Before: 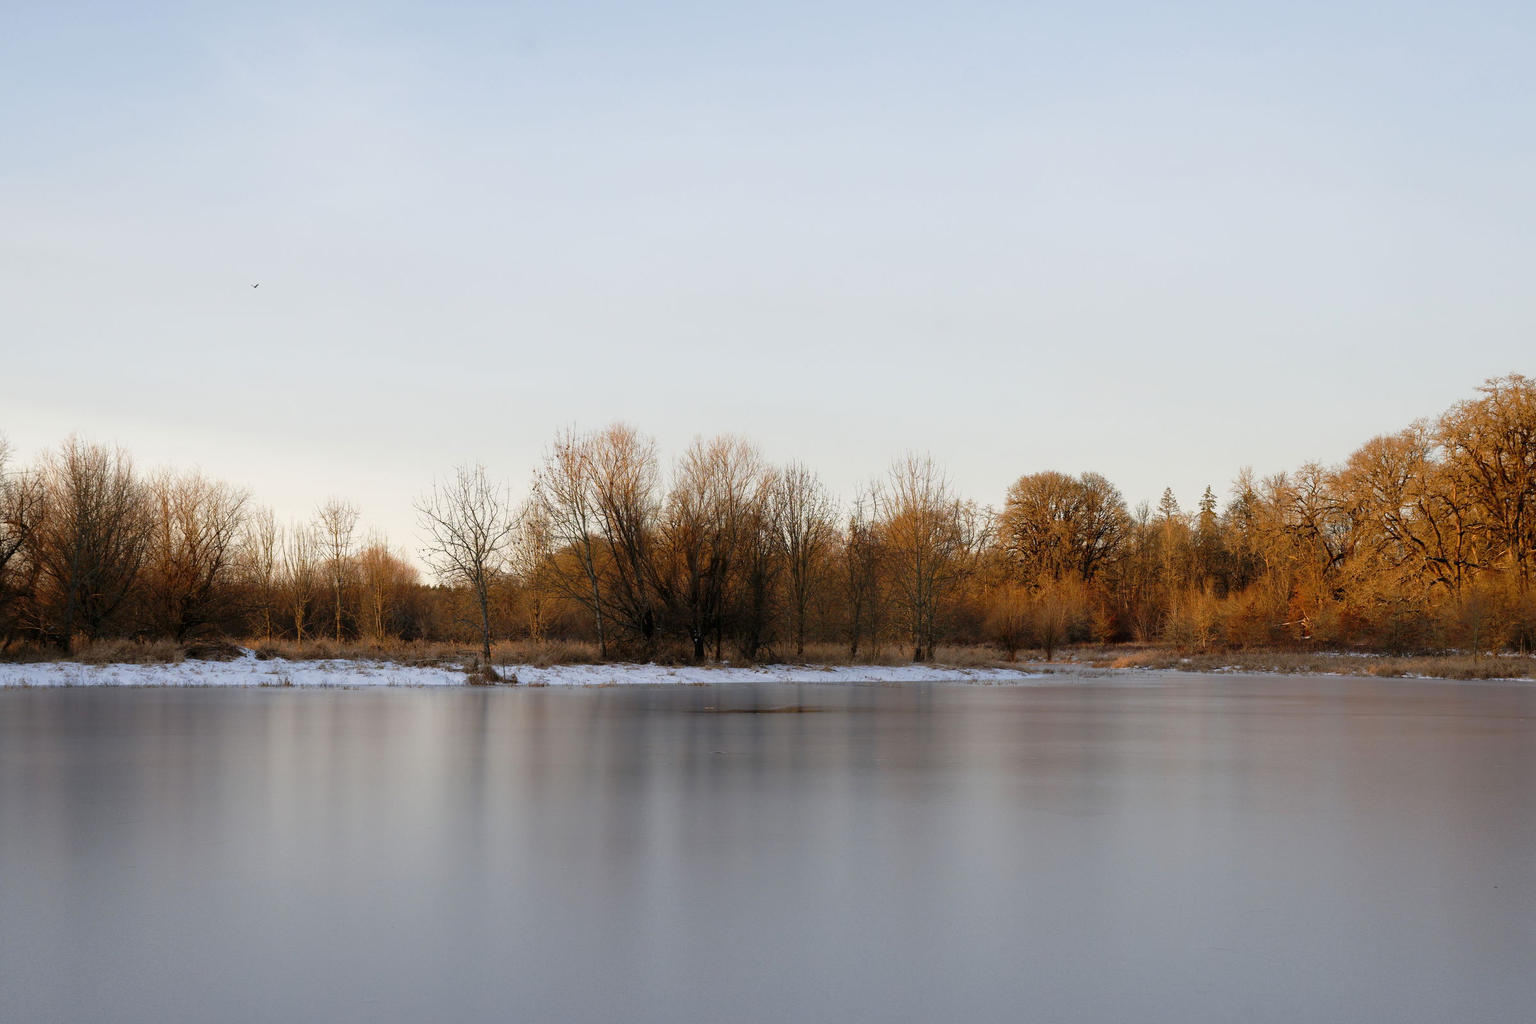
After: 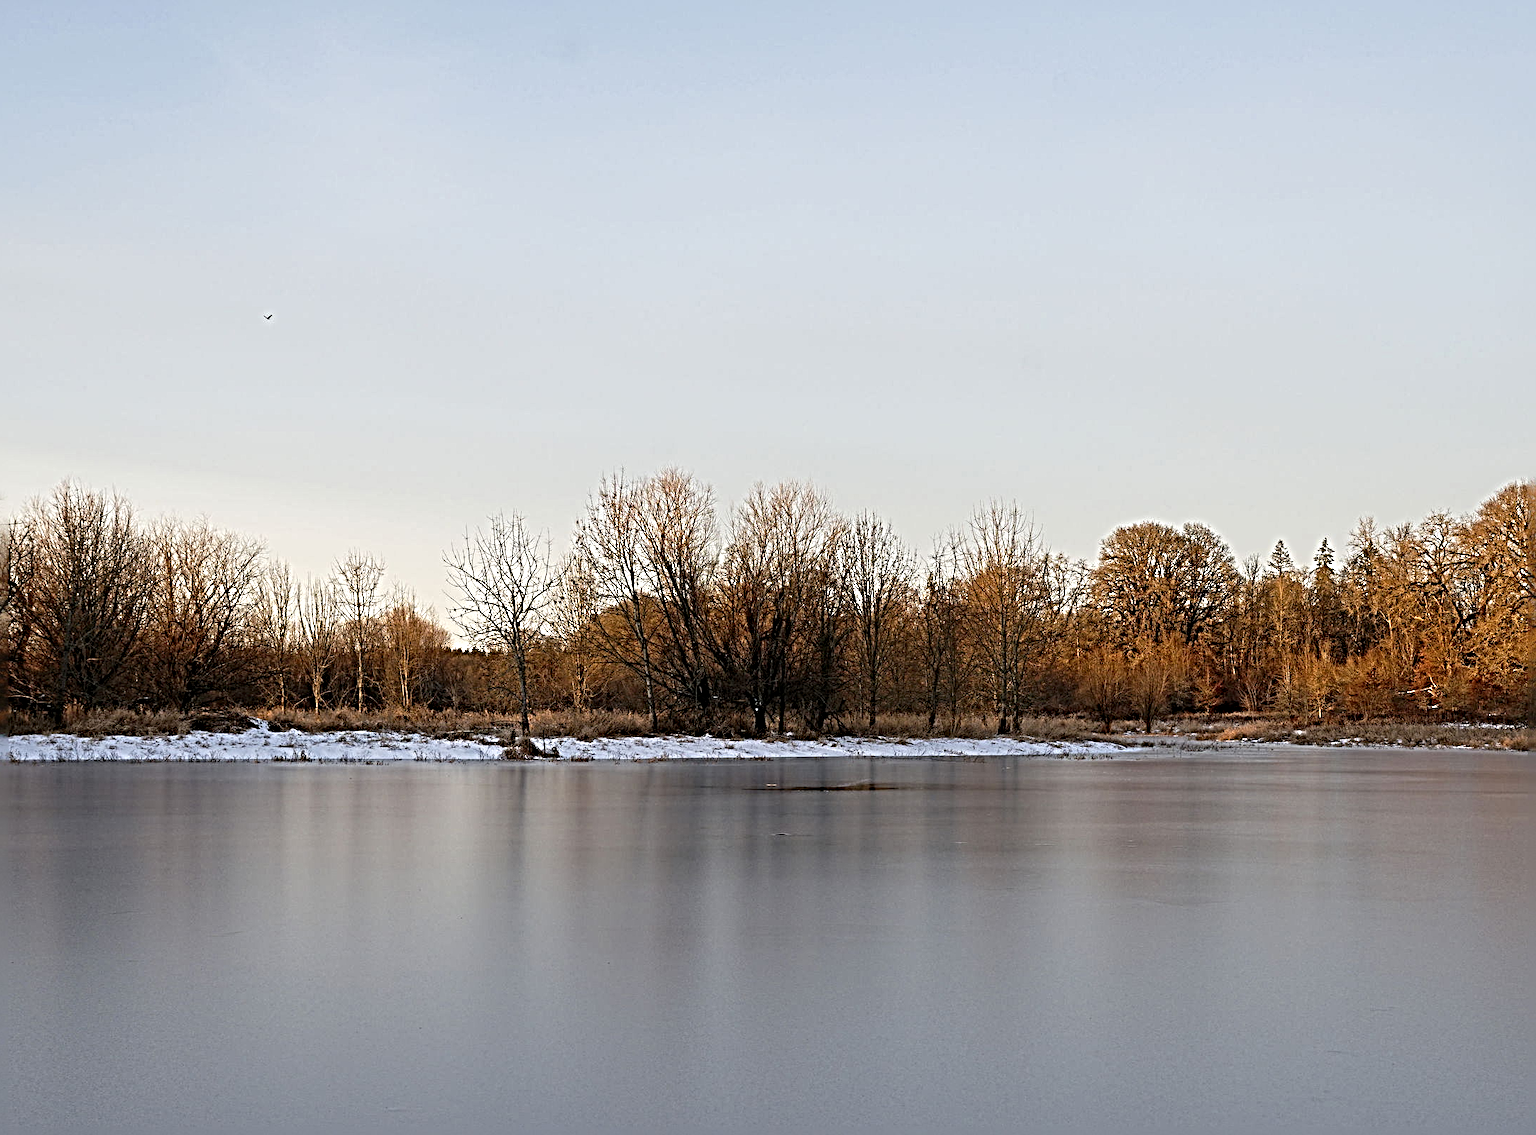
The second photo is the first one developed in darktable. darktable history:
crop and rotate: left 0.905%, right 8.882%
sharpen: radius 6.29, amount 1.811, threshold 0.107
